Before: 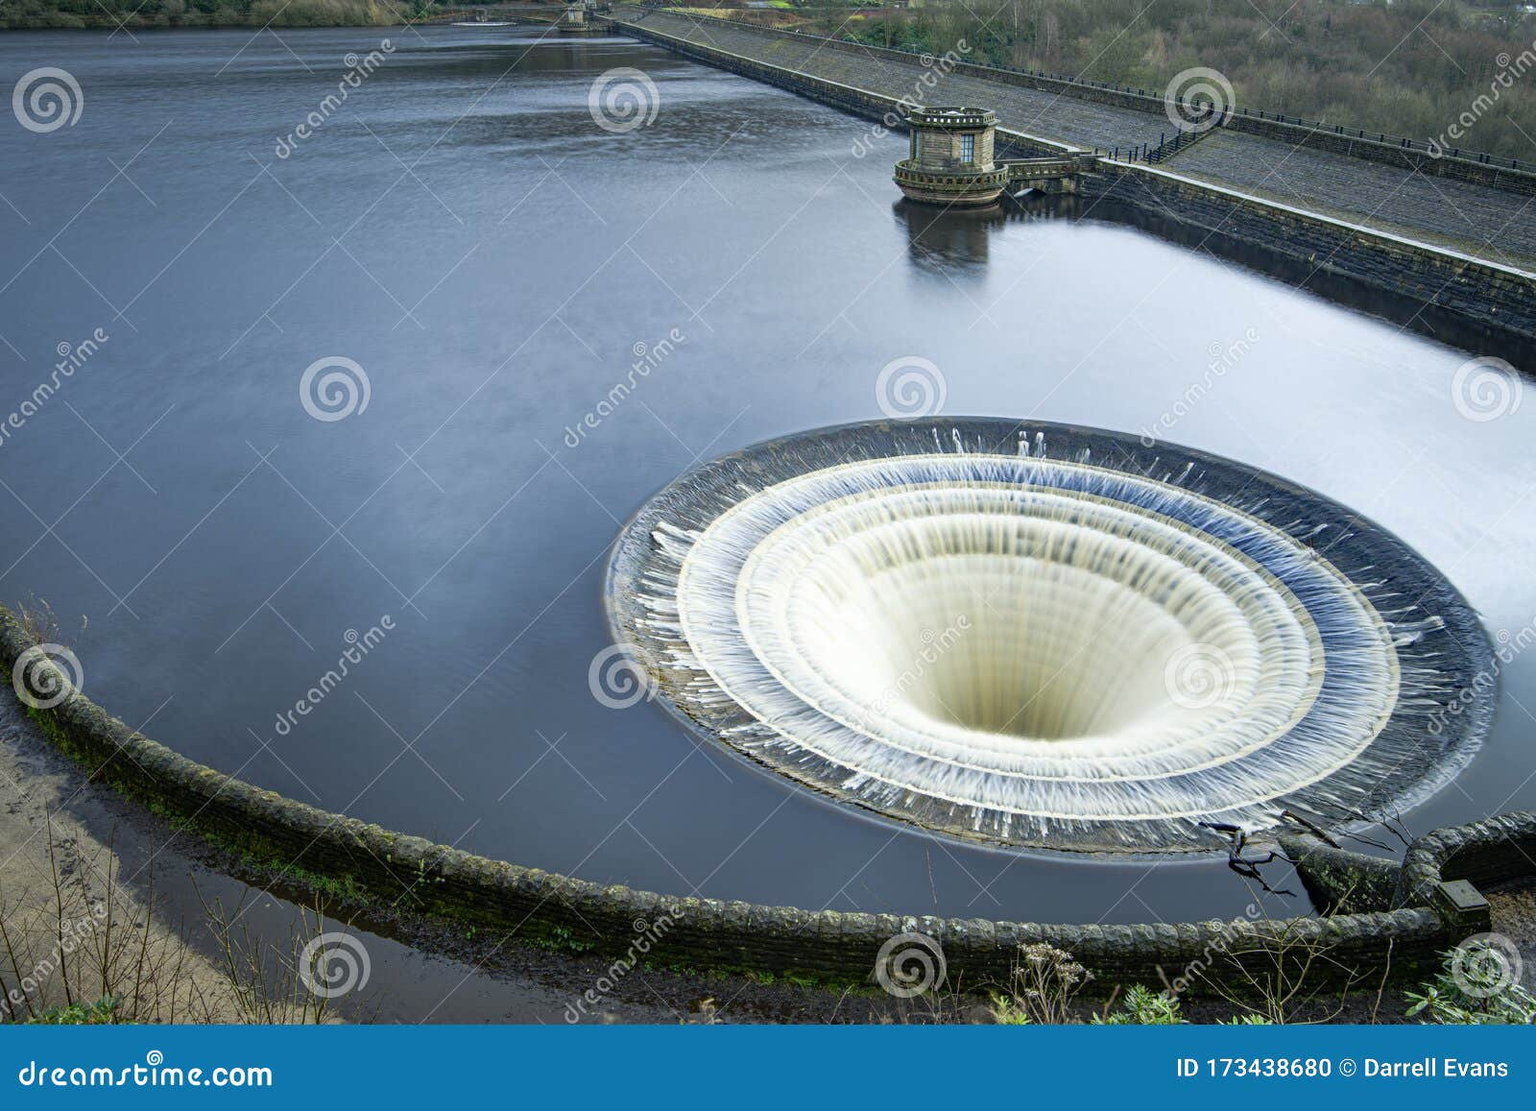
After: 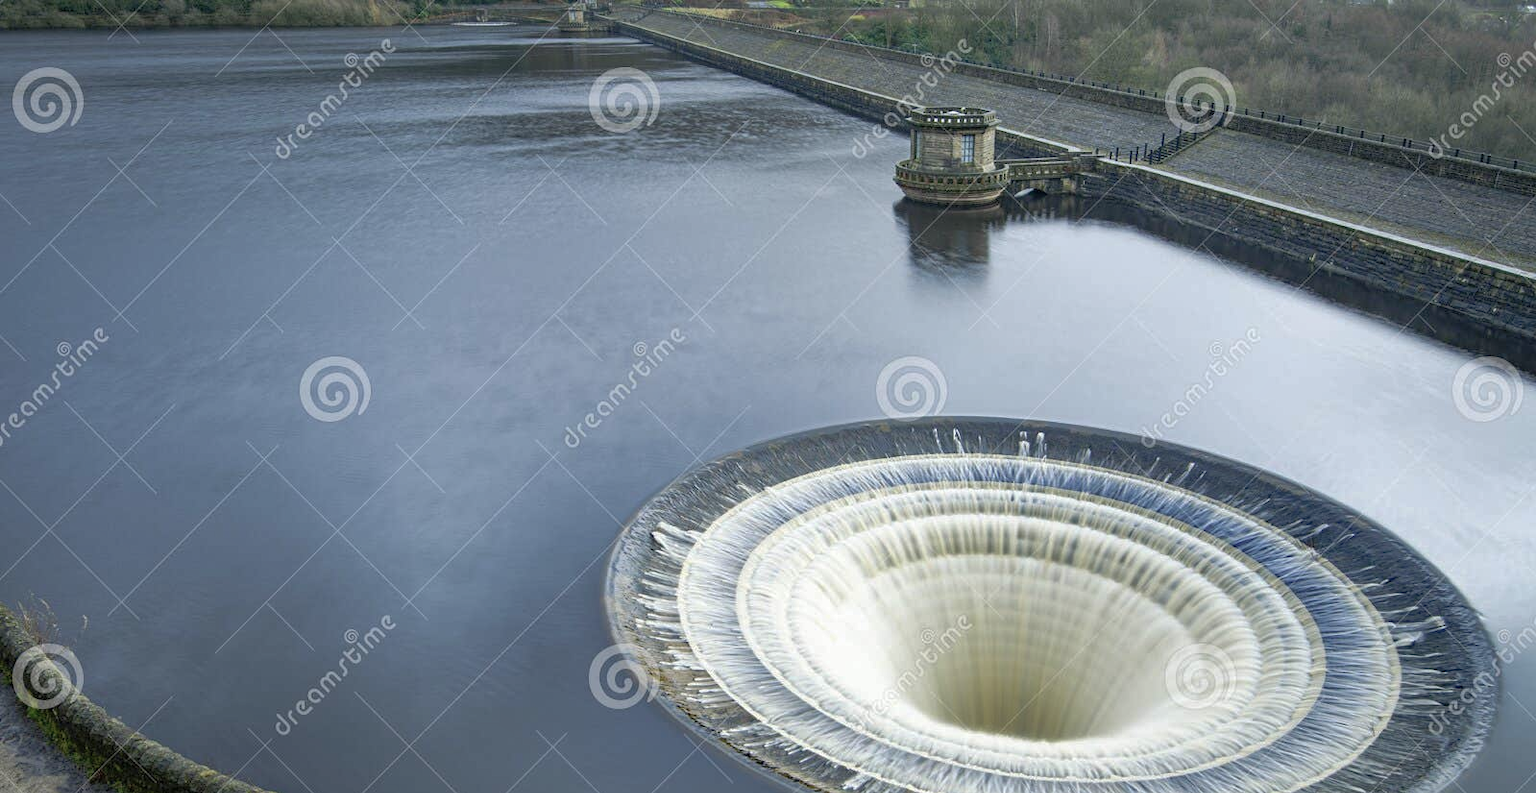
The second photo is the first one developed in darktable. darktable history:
crop: right 0%, bottom 28.546%
shadows and highlights: on, module defaults
contrast brightness saturation: saturation -0.171
